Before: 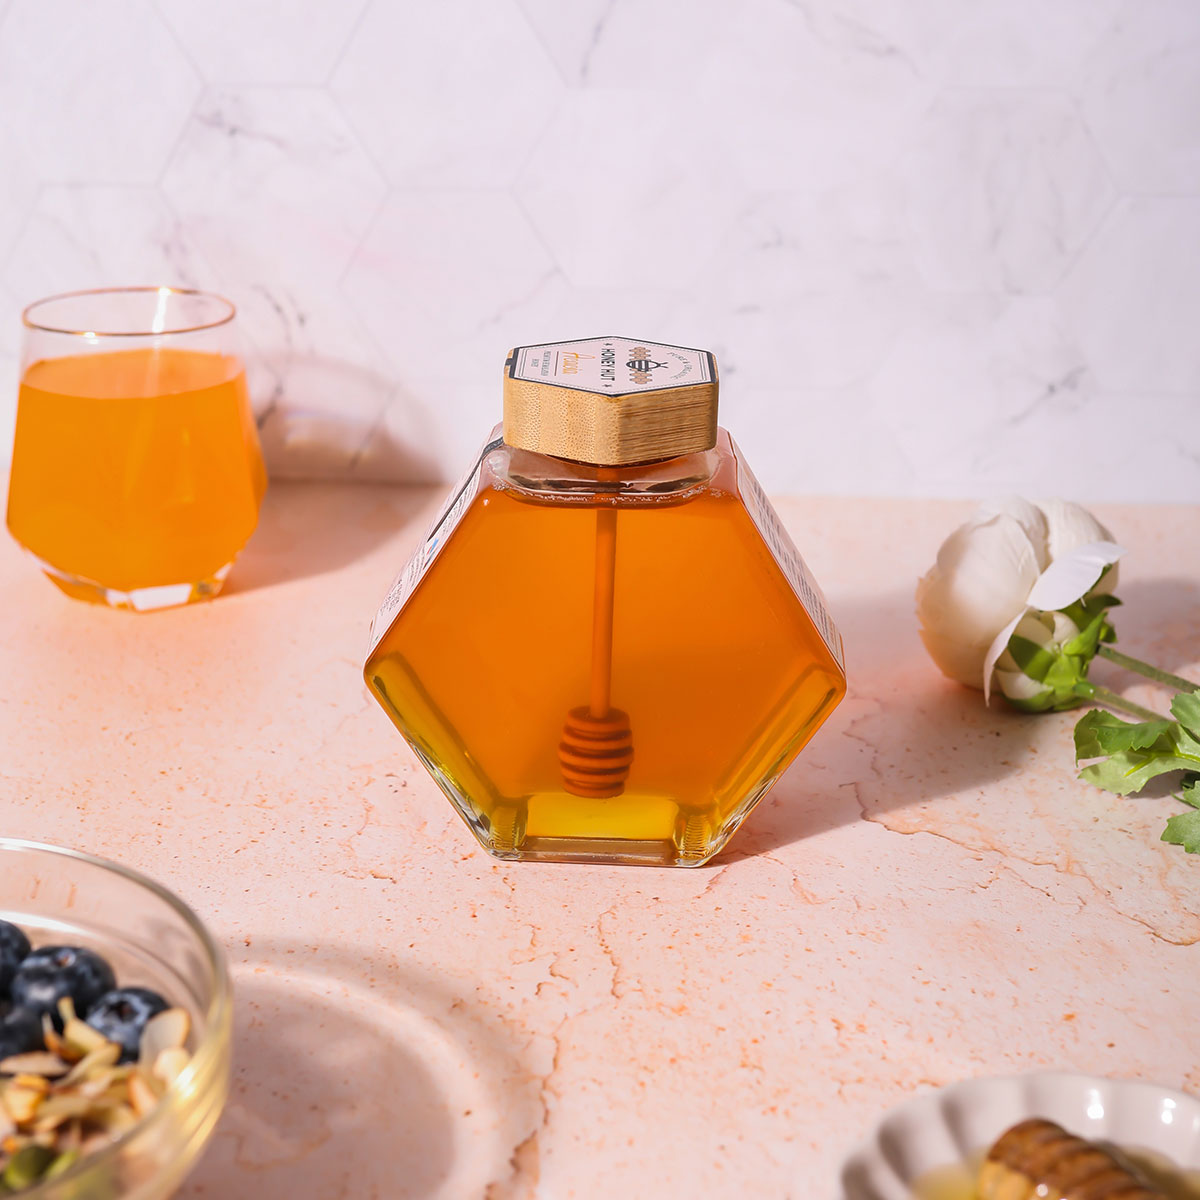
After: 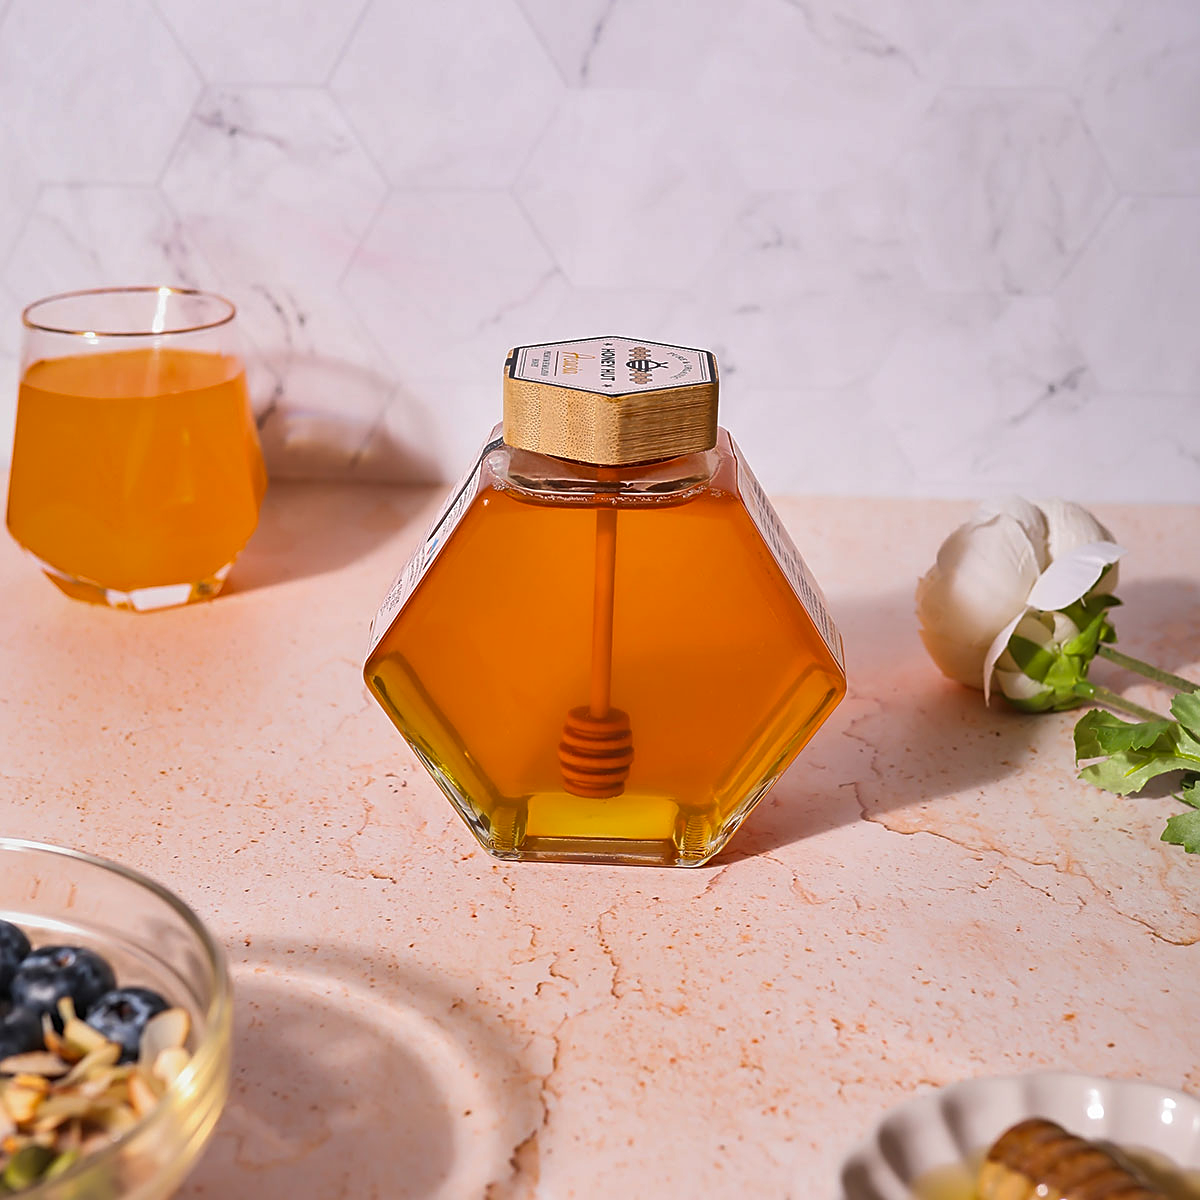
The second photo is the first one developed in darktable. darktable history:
shadows and highlights: shadows 53.11, soften with gaussian
sharpen: on, module defaults
